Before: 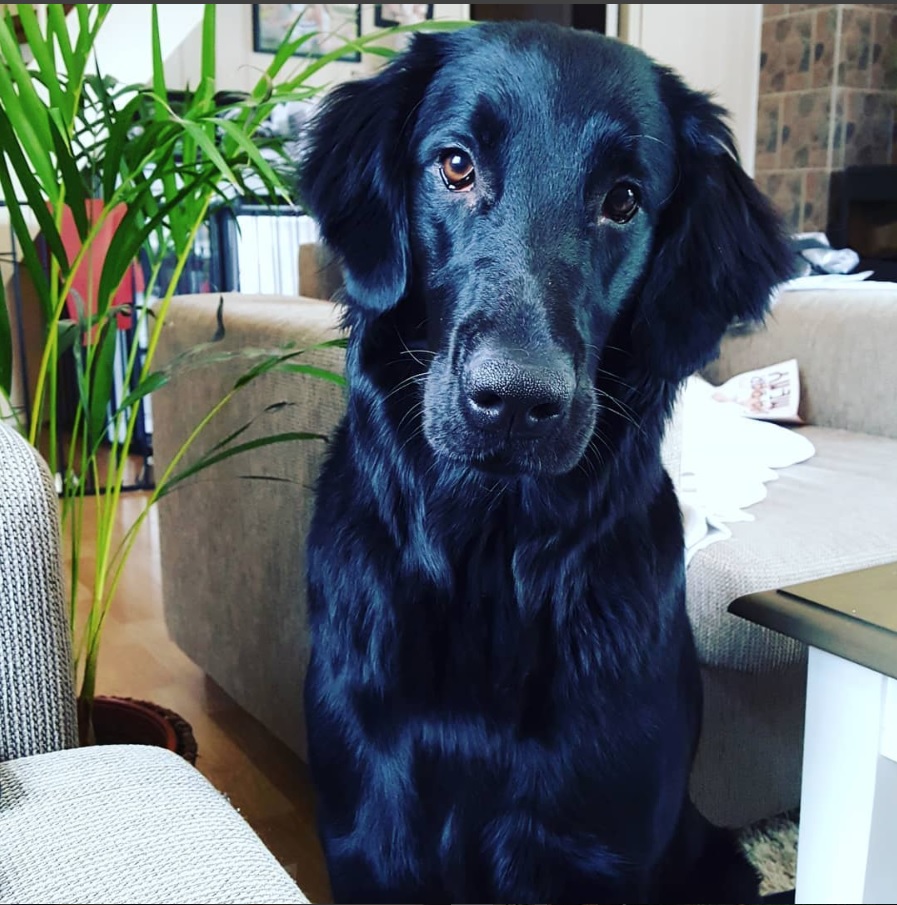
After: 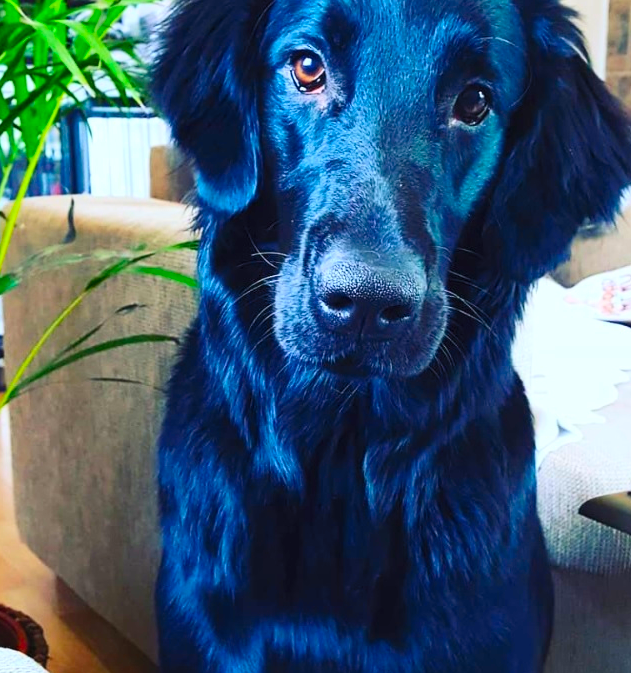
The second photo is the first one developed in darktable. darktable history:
crop and rotate: left 16.668%, top 10.85%, right 12.894%, bottom 14.709%
contrast brightness saturation: contrast 0.195, brightness 0.194, saturation 0.808
